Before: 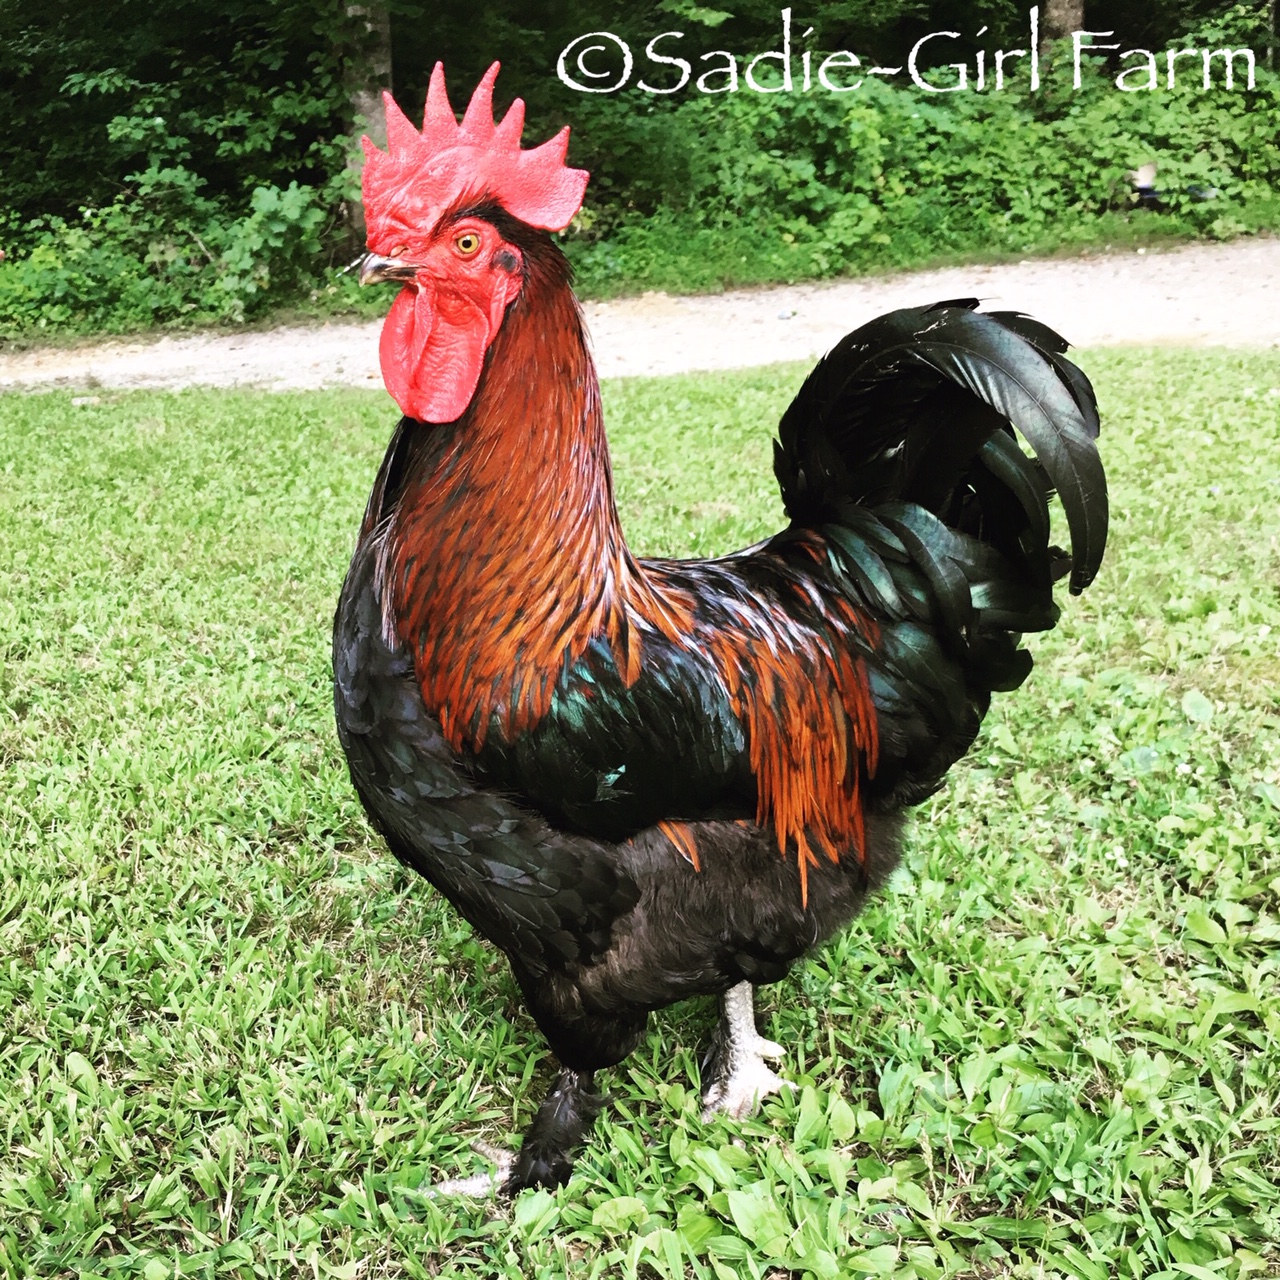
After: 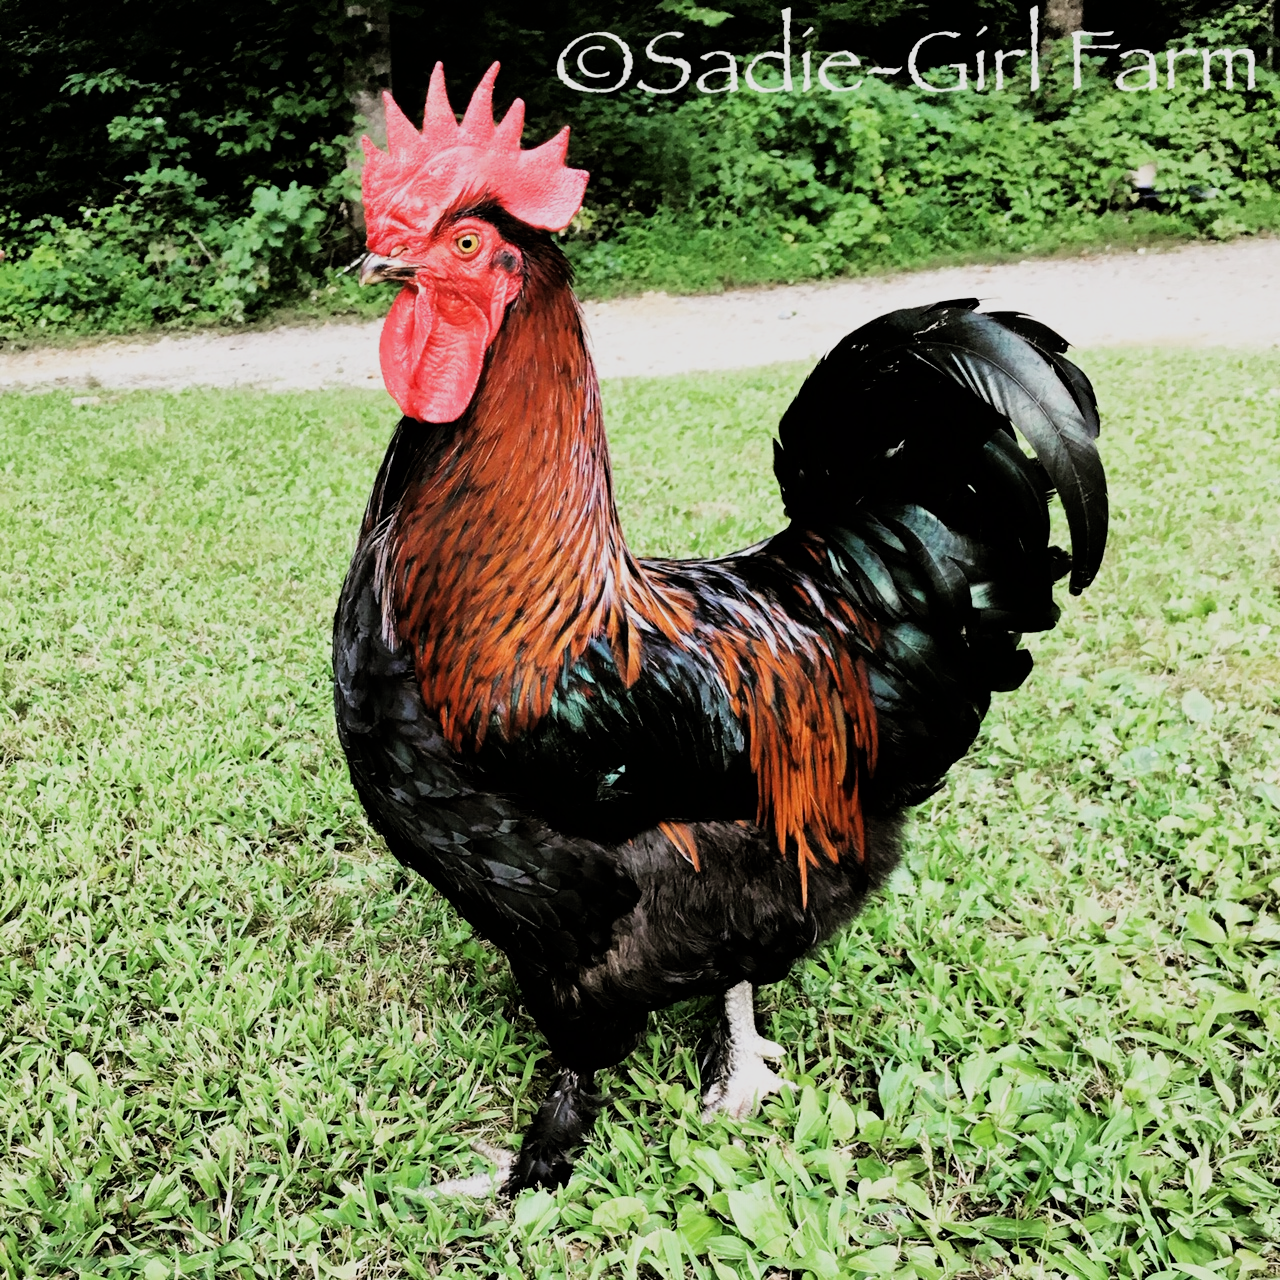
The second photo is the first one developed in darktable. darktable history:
filmic rgb: black relative exposure -5 EV, hardness 2.88, contrast 1.3, highlights saturation mix -30%
exposure: exposure -0.04 EV, compensate highlight preservation false
